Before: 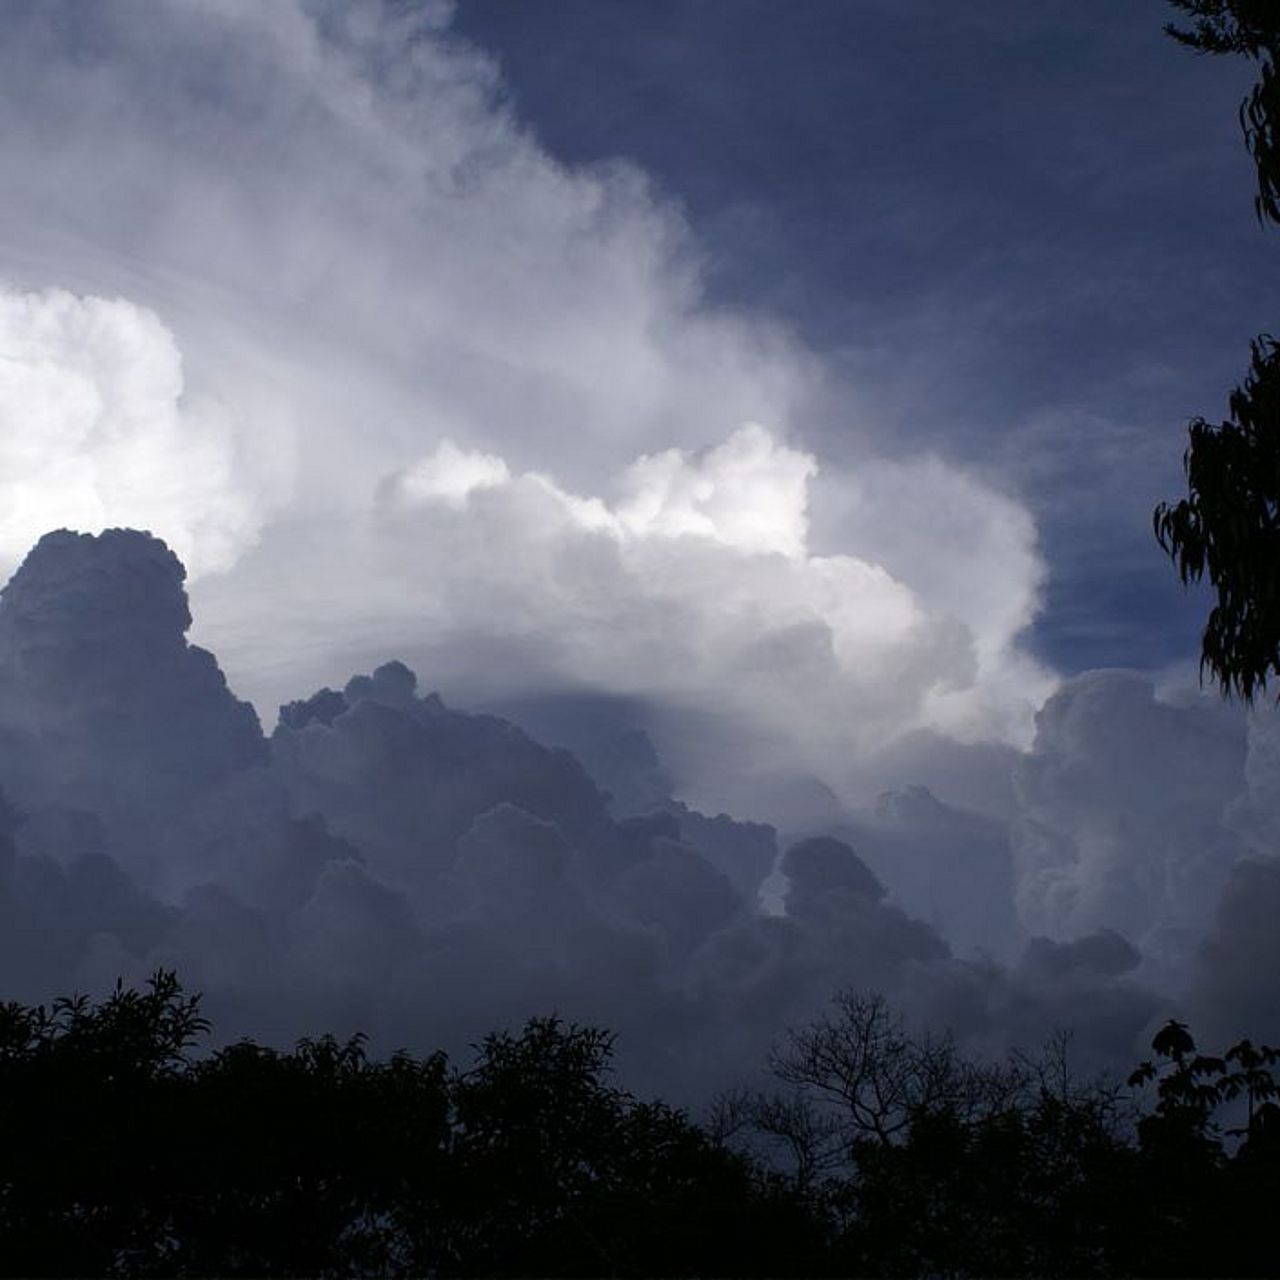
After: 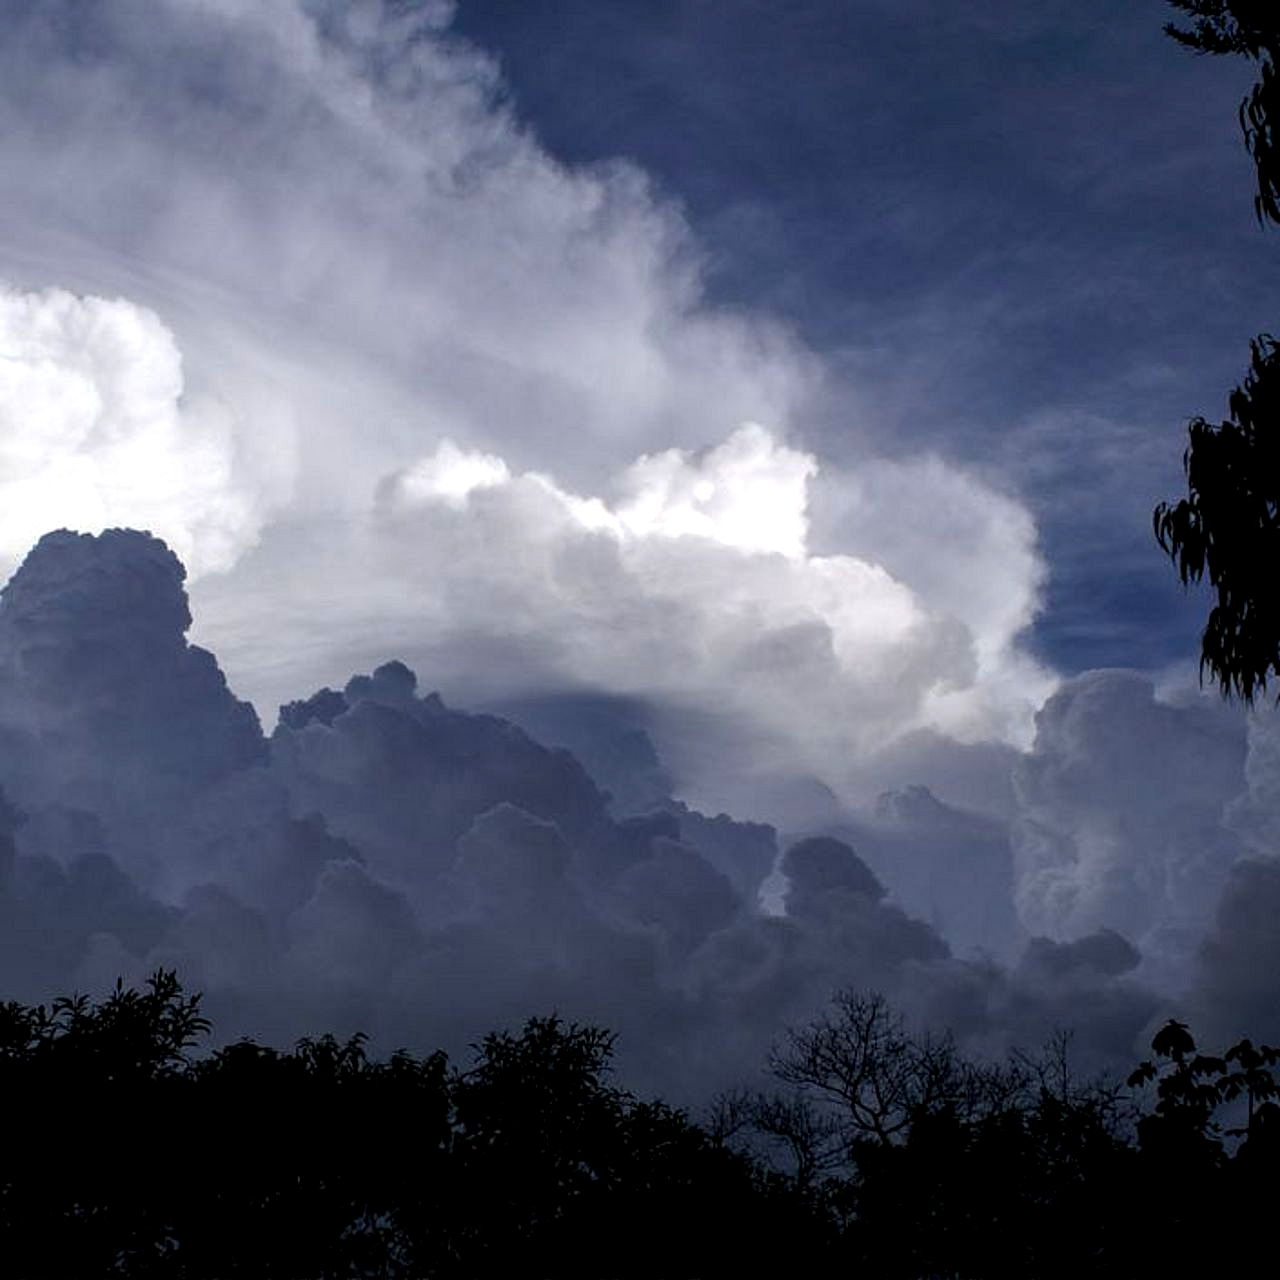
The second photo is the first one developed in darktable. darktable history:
color balance rgb: perceptual saturation grading › global saturation 20%, global vibrance 10%
local contrast: highlights 25%, detail 150%
